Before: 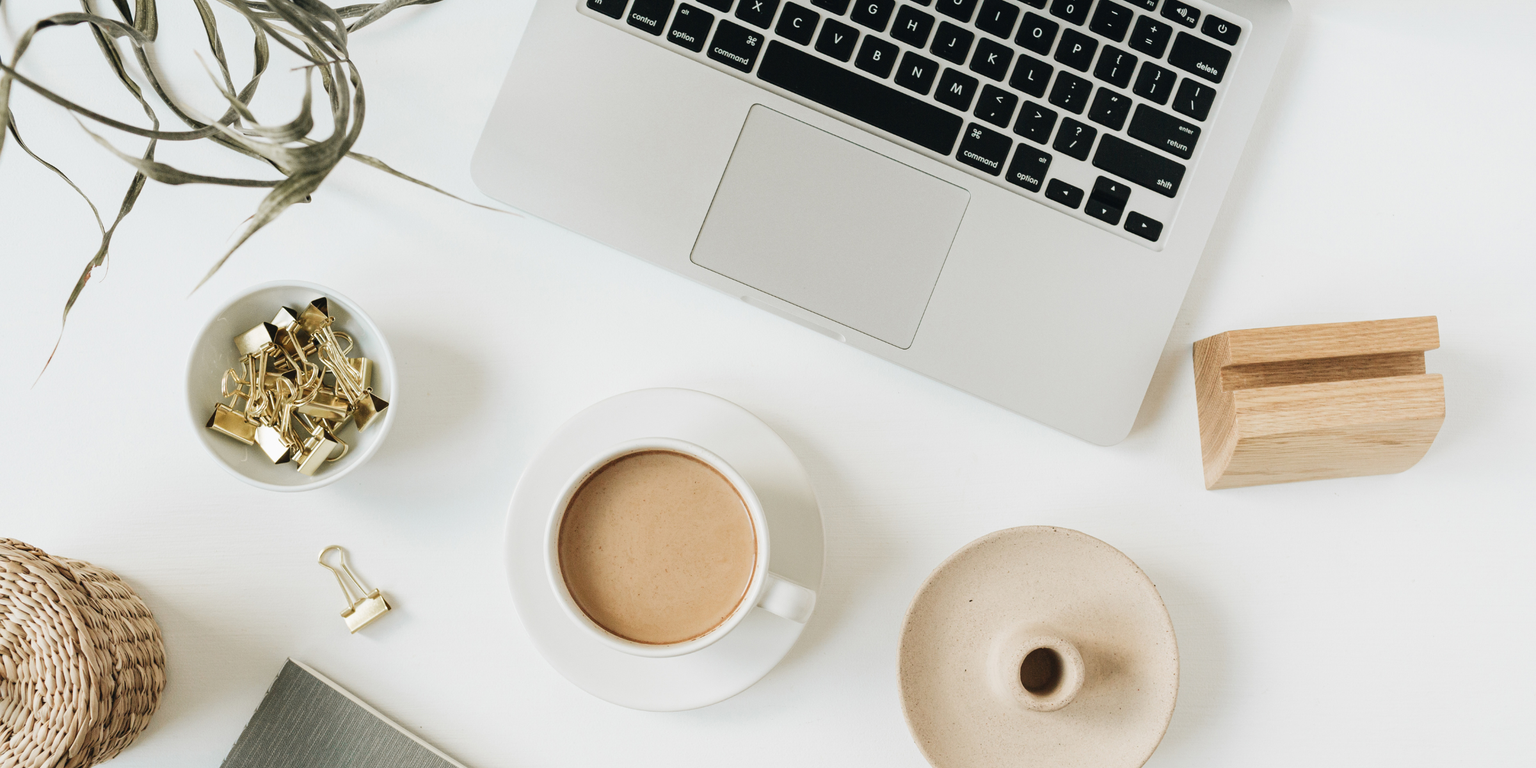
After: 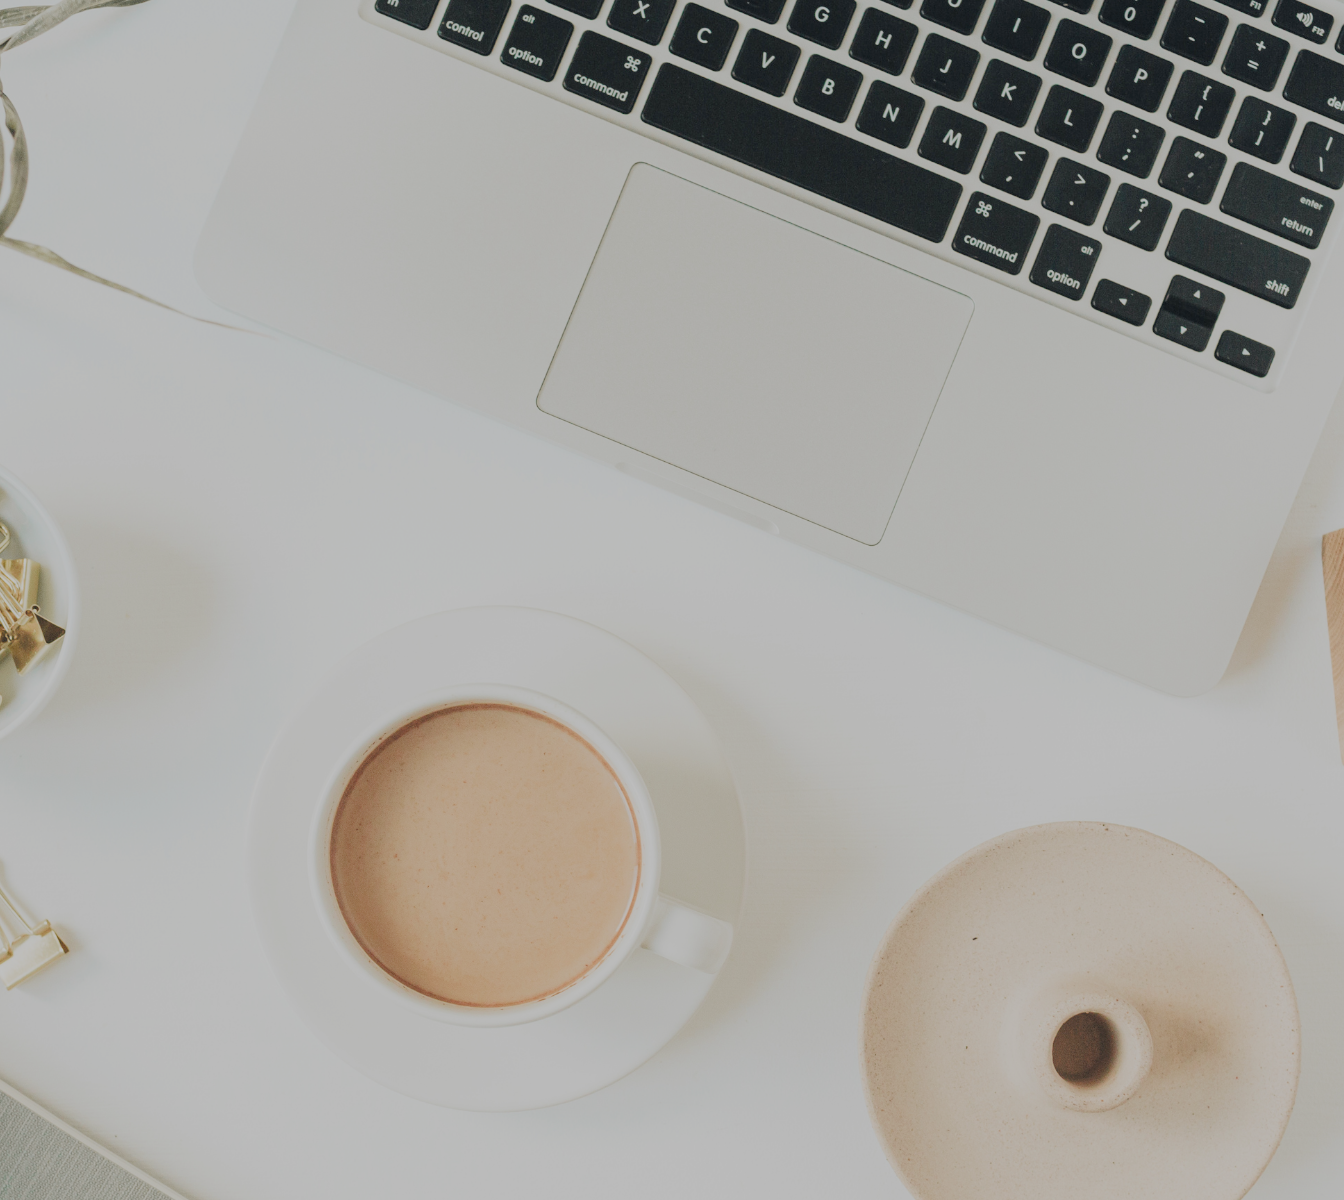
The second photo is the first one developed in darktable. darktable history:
crop and rotate: left 22.584%, right 21.391%
exposure: black level correction 0, exposure 1 EV, compensate exposure bias true, compensate highlight preservation false
filmic rgb: black relative exposure -8.03 EV, white relative exposure 8.03 EV, target black luminance 0%, hardness 2.52, latitude 76.35%, contrast 0.567, shadows ↔ highlights balance 0.008%
